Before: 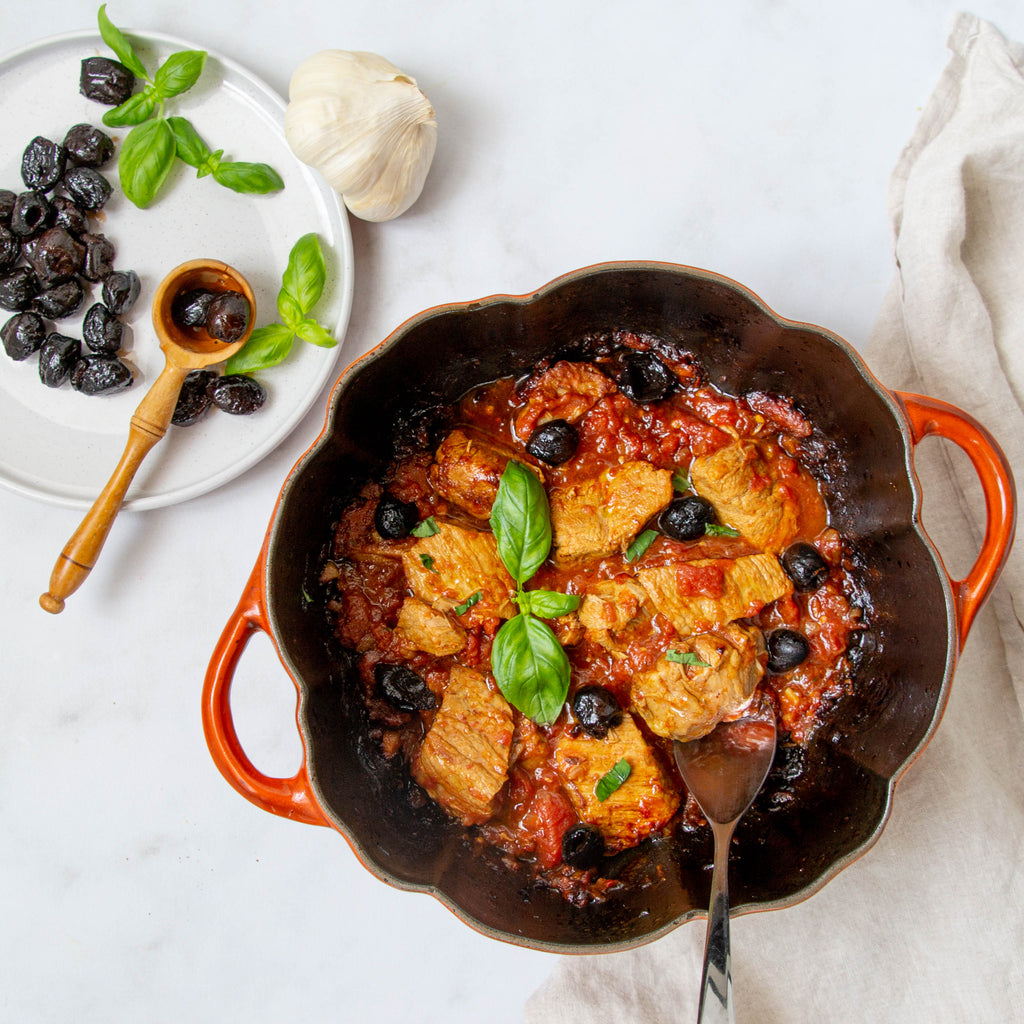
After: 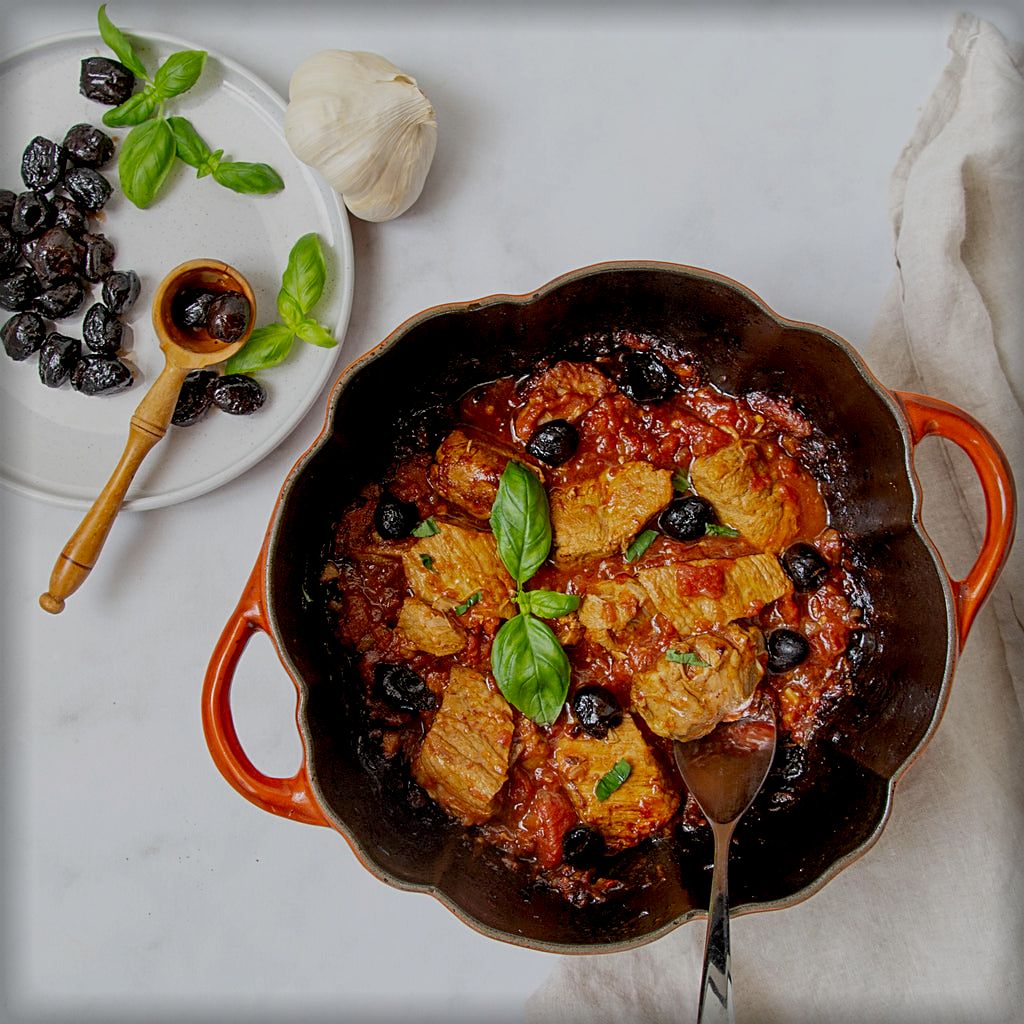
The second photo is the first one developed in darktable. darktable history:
sharpen: on, module defaults
exposure: black level correction 0.009, exposure -0.677 EV, compensate highlight preservation false
vignetting: fall-off start 93.47%, fall-off radius 6.12%, saturation 0.045, automatic ratio true, width/height ratio 1.332, shape 0.041
